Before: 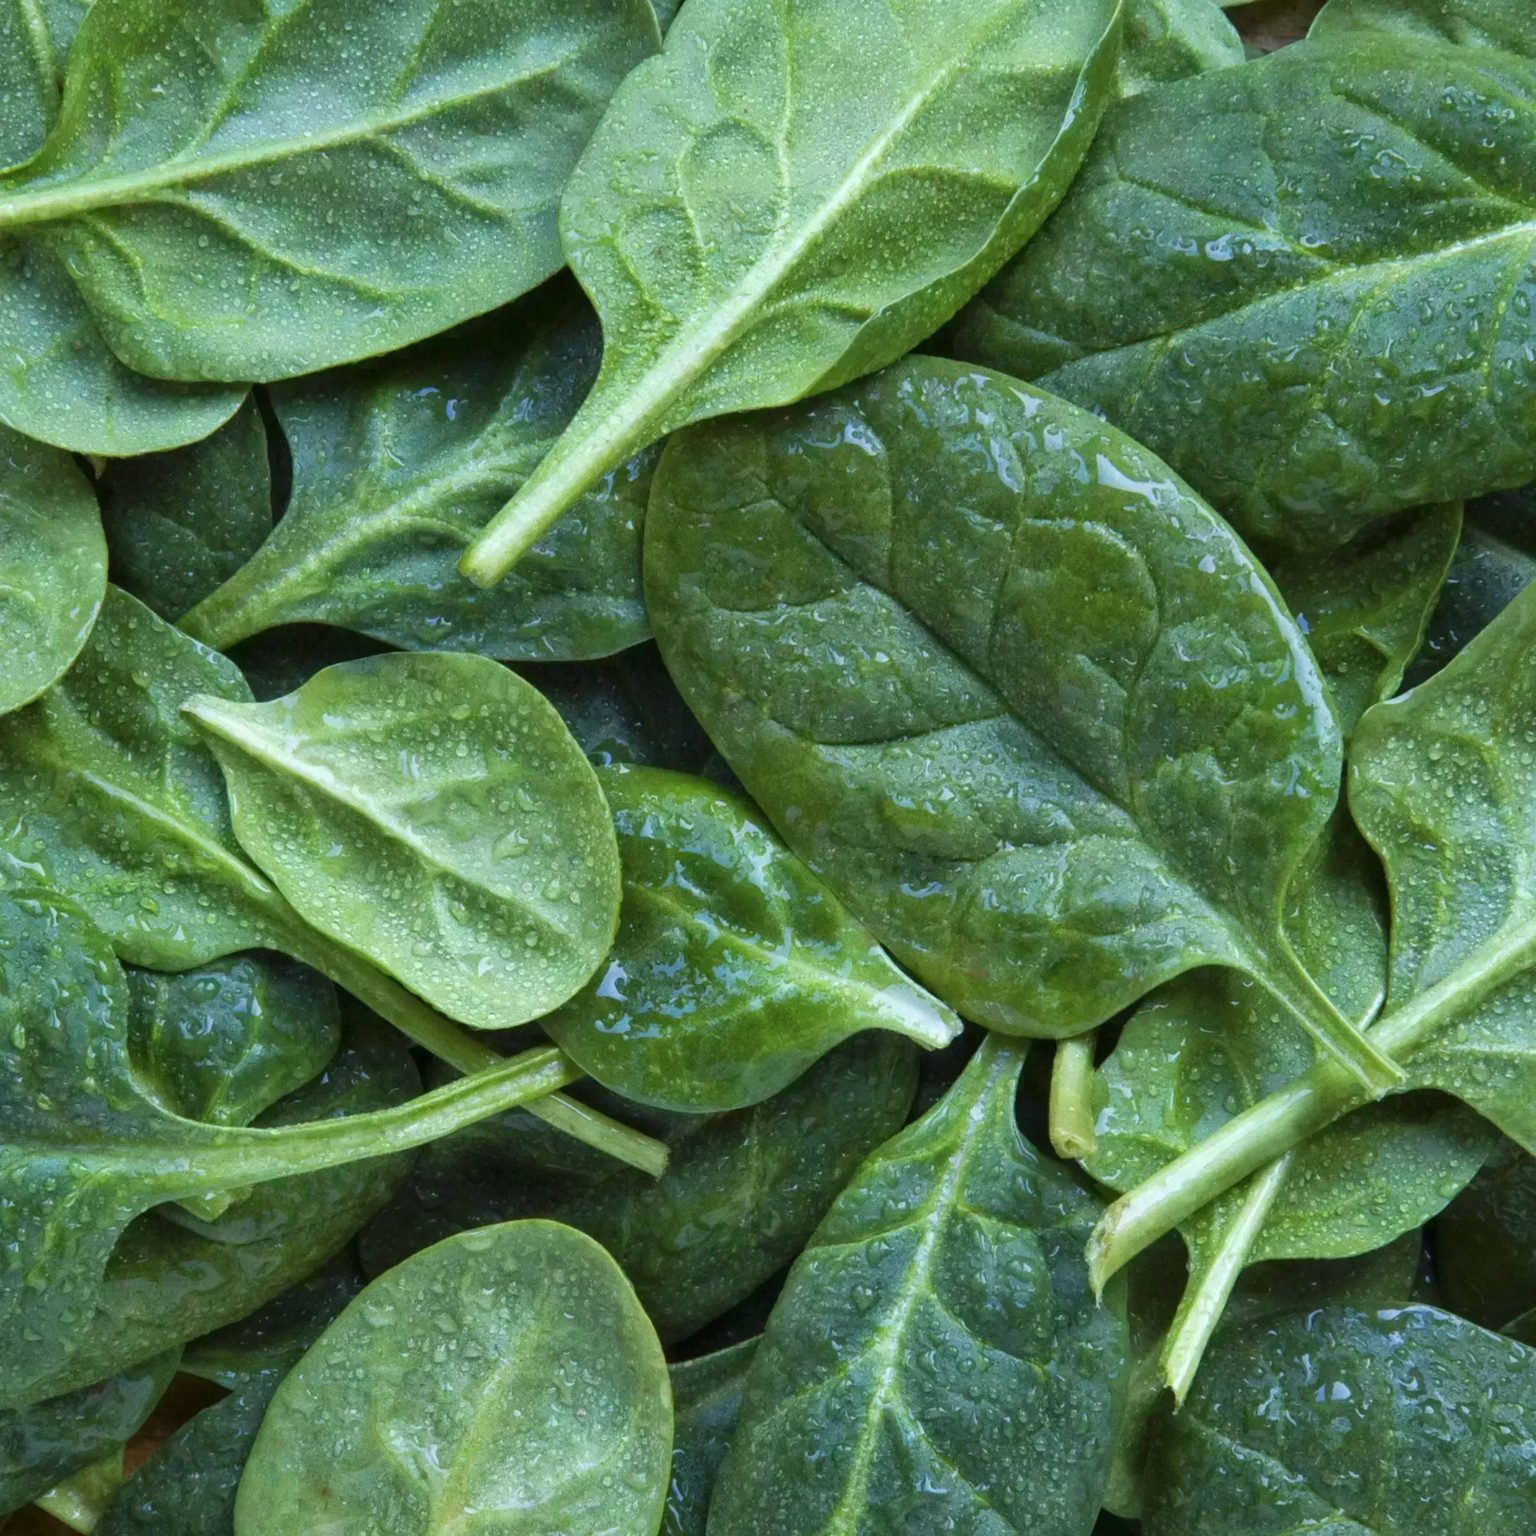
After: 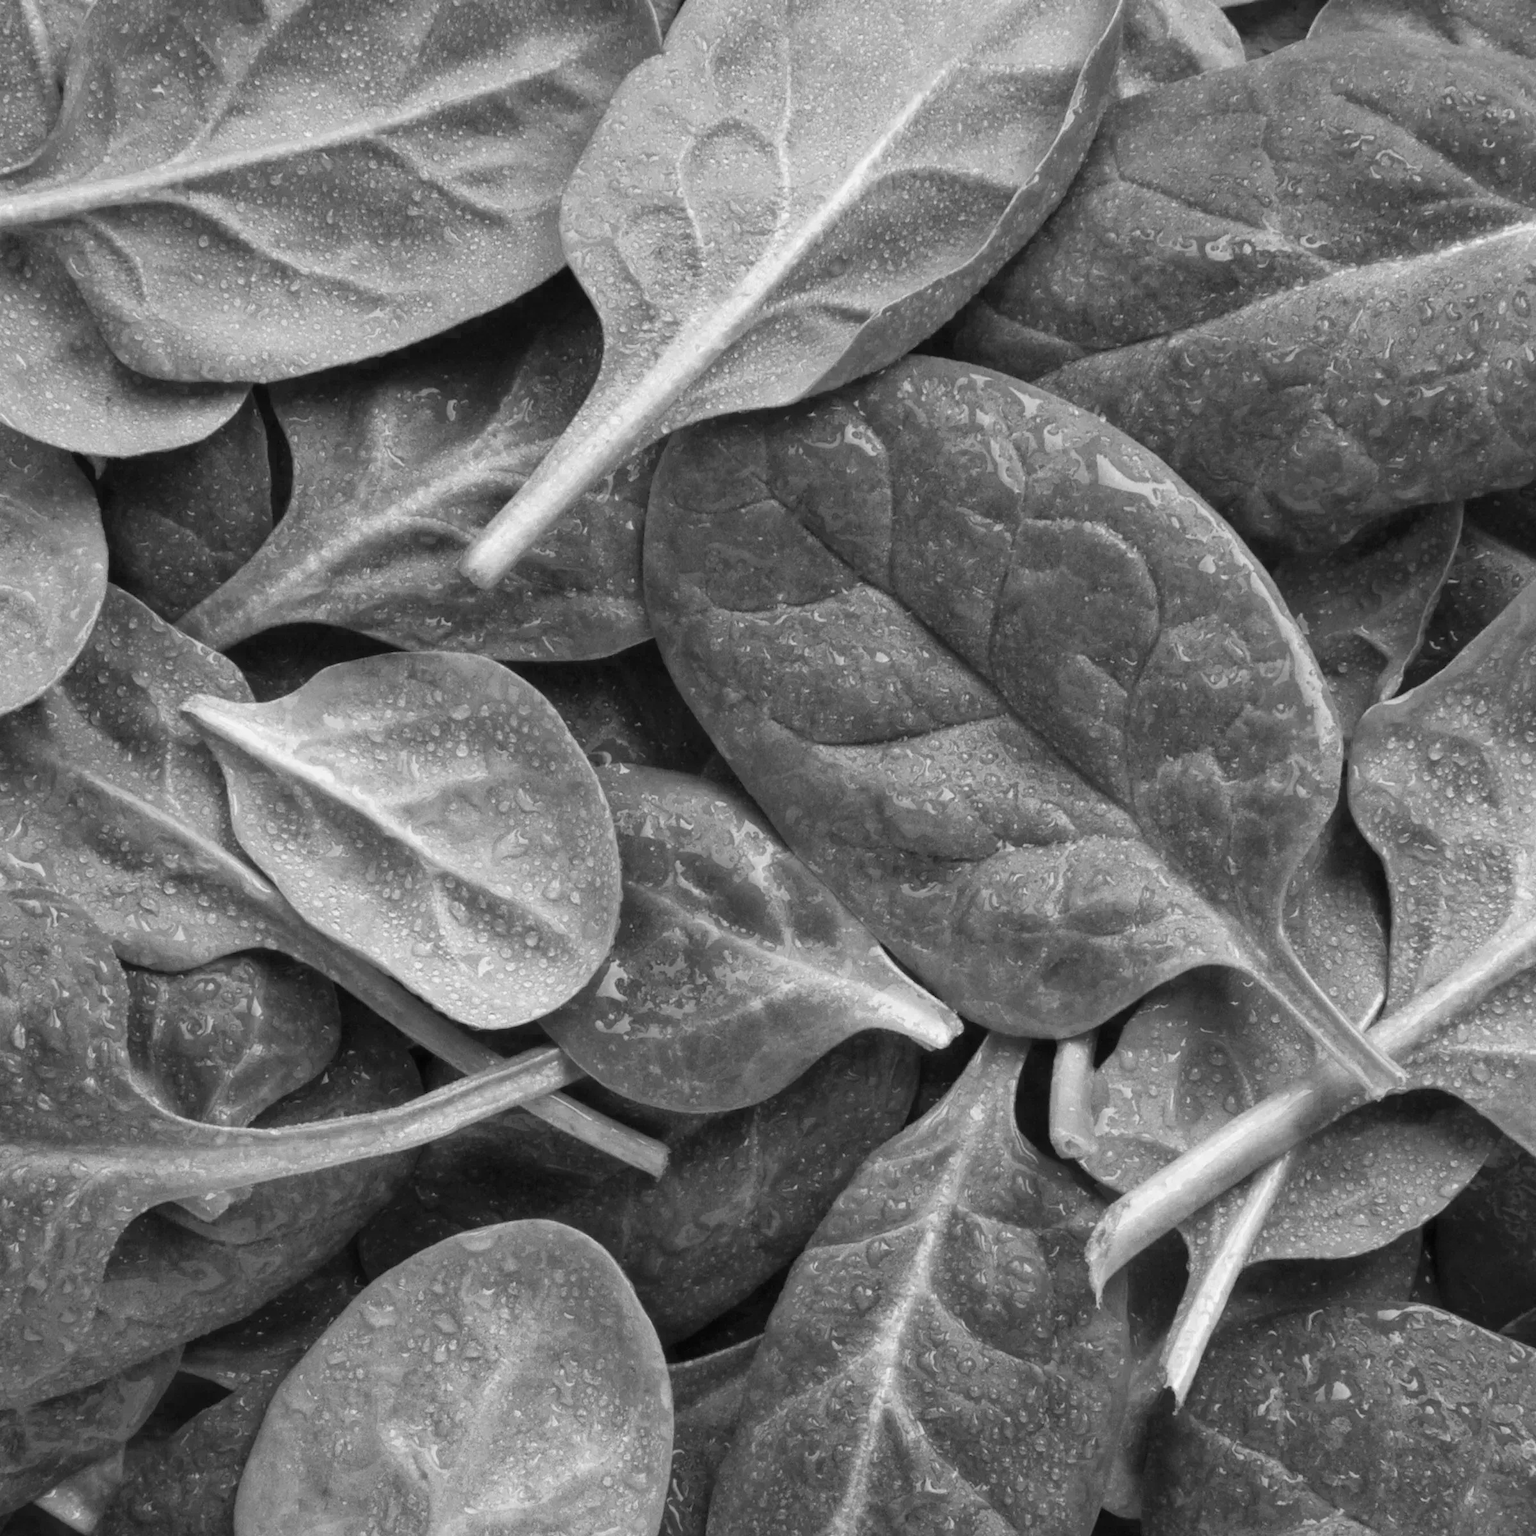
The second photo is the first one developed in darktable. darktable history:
contrast brightness saturation: saturation -0.05
color contrast: green-magenta contrast 1.12, blue-yellow contrast 1.95, unbound 0
monochrome: on, module defaults
